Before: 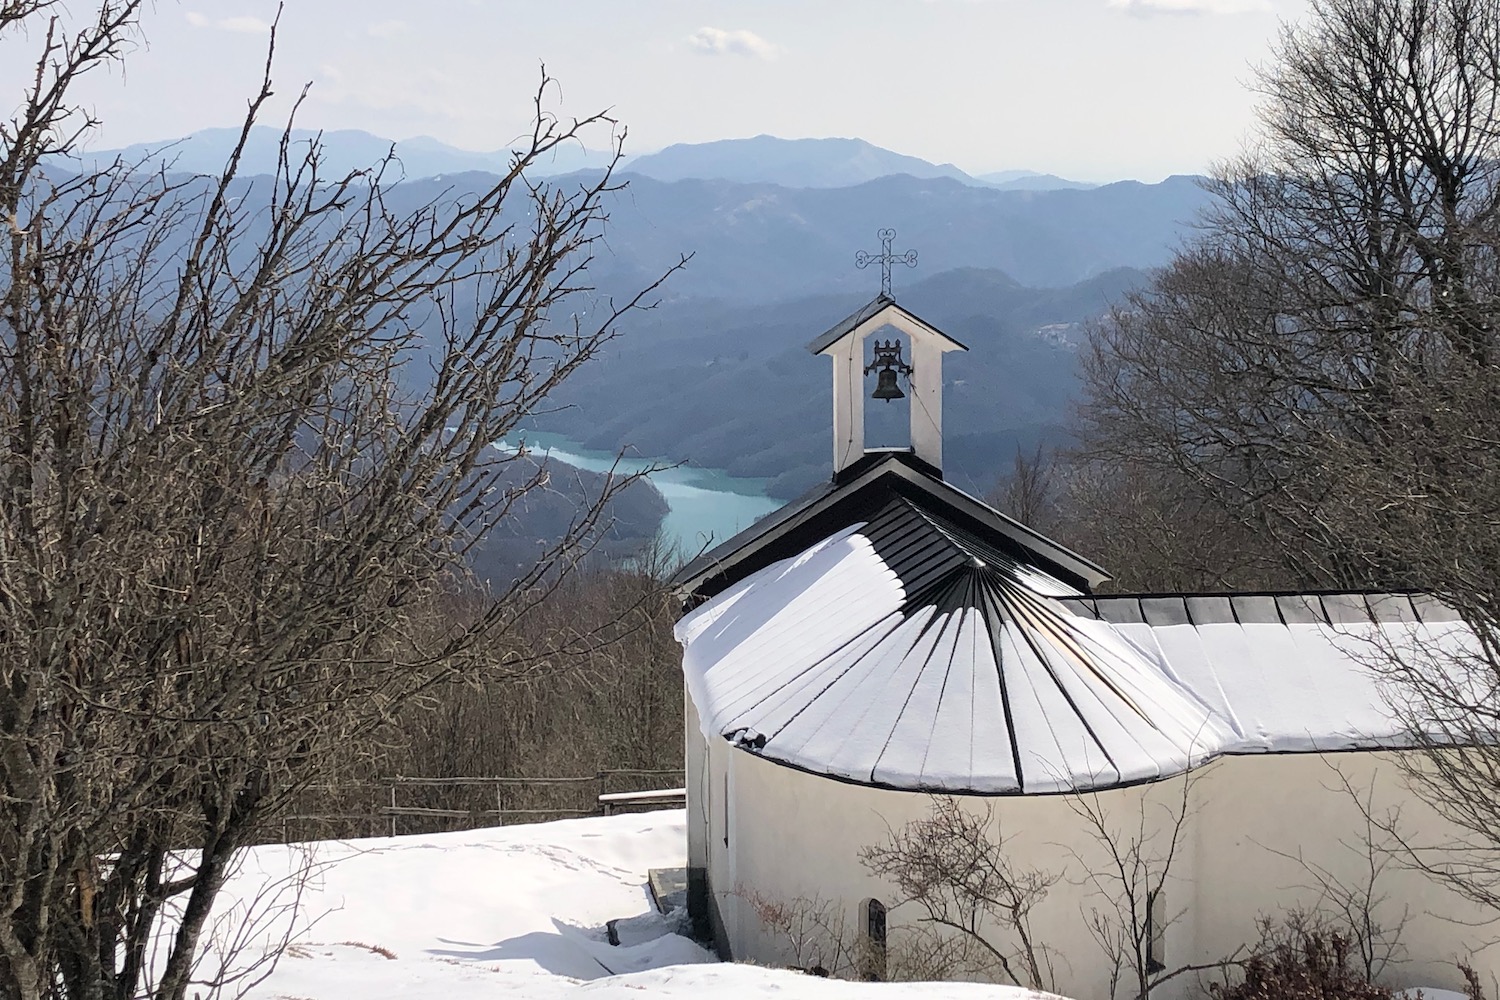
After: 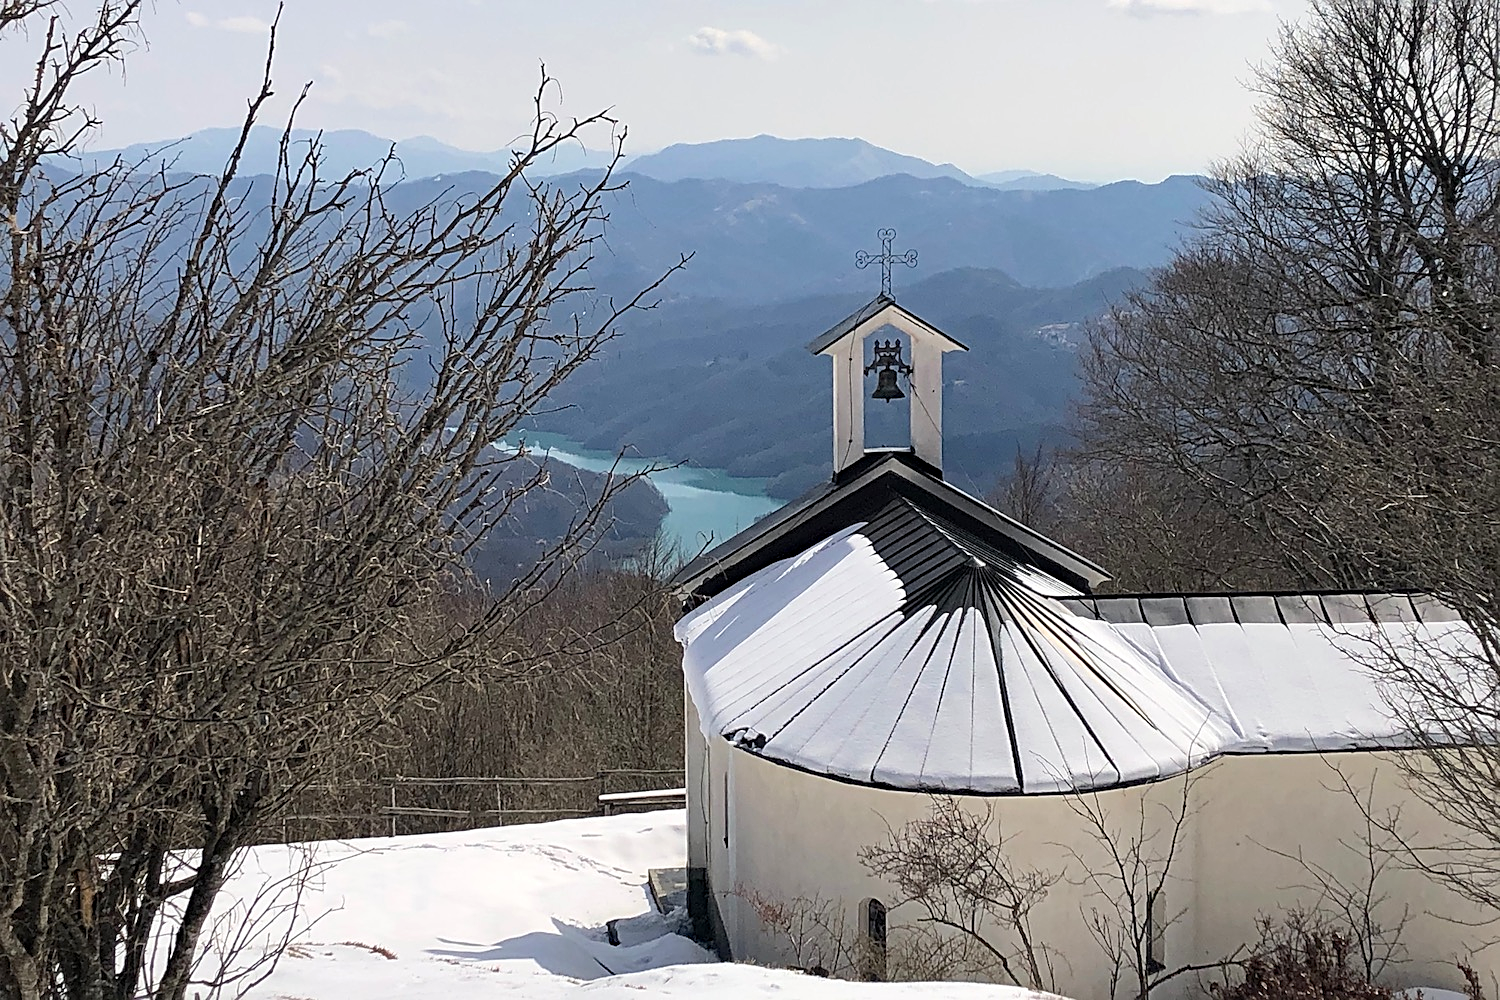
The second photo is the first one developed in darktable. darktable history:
sharpen: on, module defaults
haze removal: strength 0.244, distance 0.256, compatibility mode true
